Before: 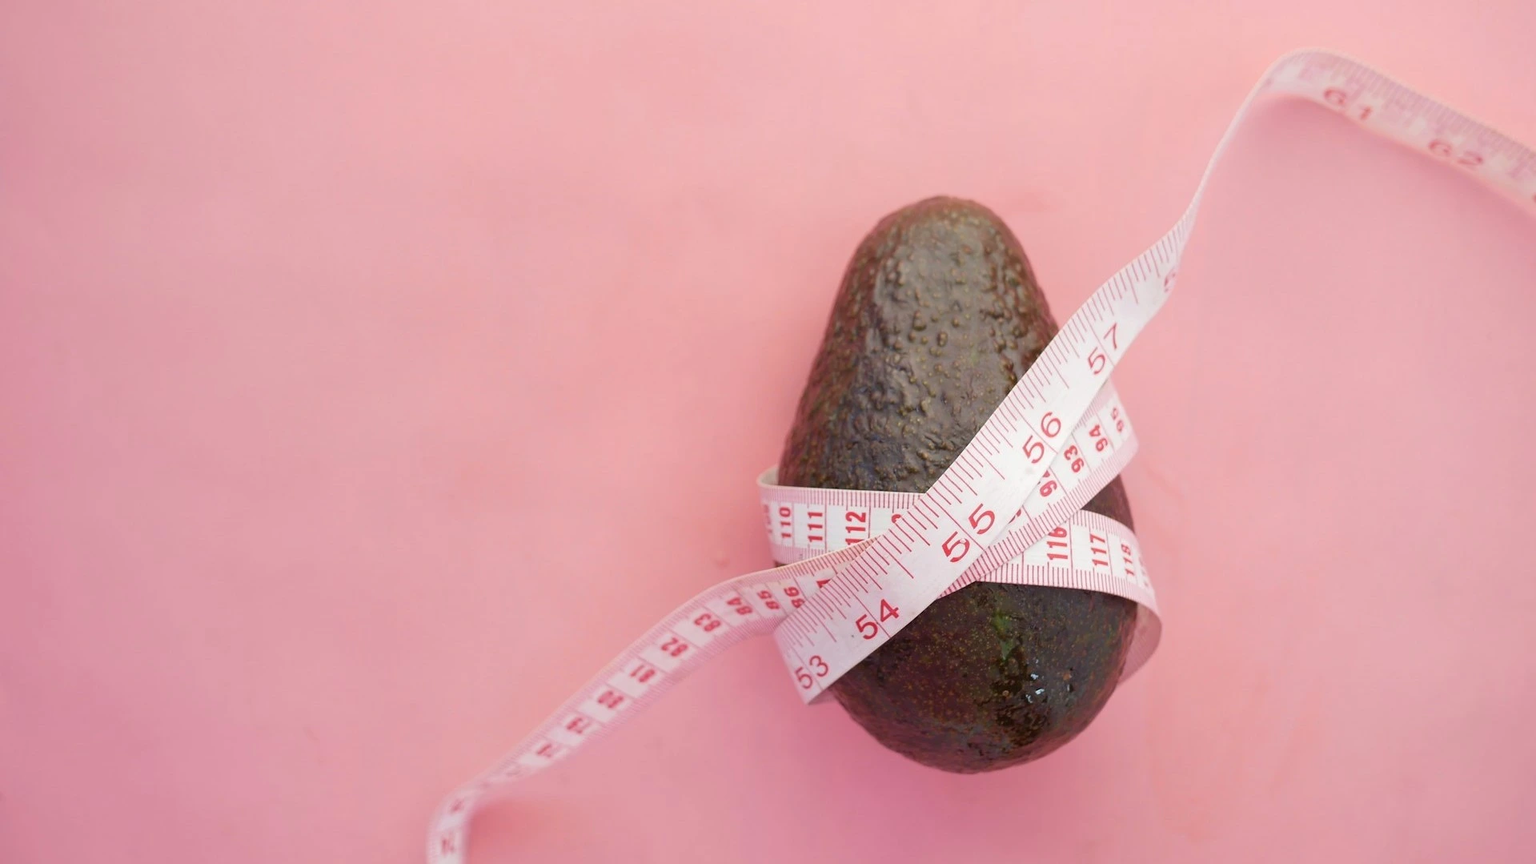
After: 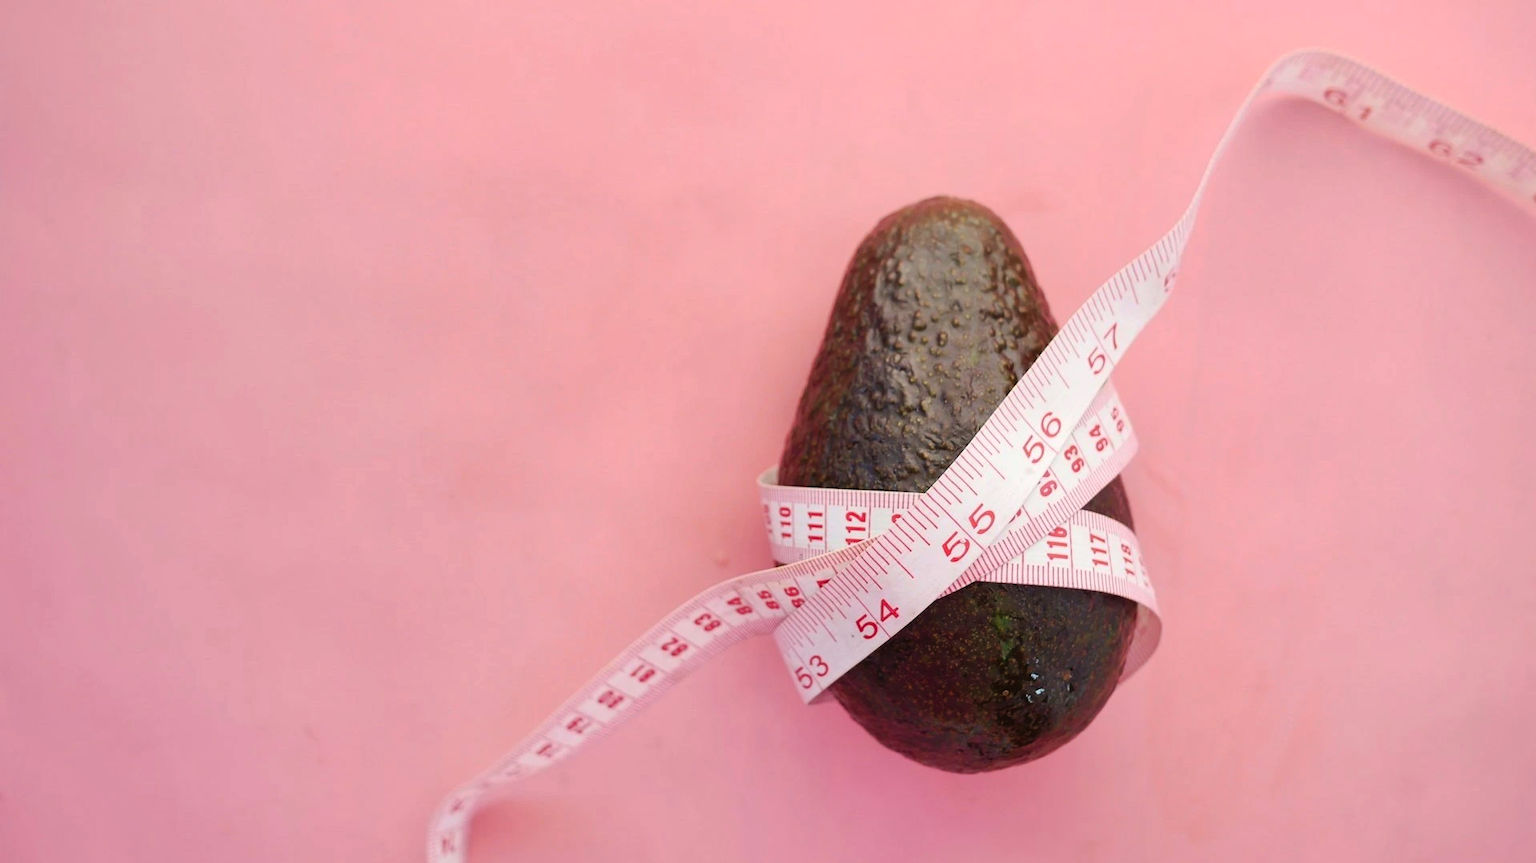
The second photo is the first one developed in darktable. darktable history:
contrast brightness saturation: contrast 0.24, brightness 0.09
shadows and highlights: on, module defaults
tone curve: curves: ch0 [(0, 0) (0.003, 0.008) (0.011, 0.011) (0.025, 0.014) (0.044, 0.021) (0.069, 0.029) (0.1, 0.042) (0.136, 0.06) (0.177, 0.09) (0.224, 0.126) (0.277, 0.177) (0.335, 0.243) (0.399, 0.31) (0.468, 0.388) (0.543, 0.484) (0.623, 0.585) (0.709, 0.683) (0.801, 0.775) (0.898, 0.873) (1, 1)], preserve colors none
